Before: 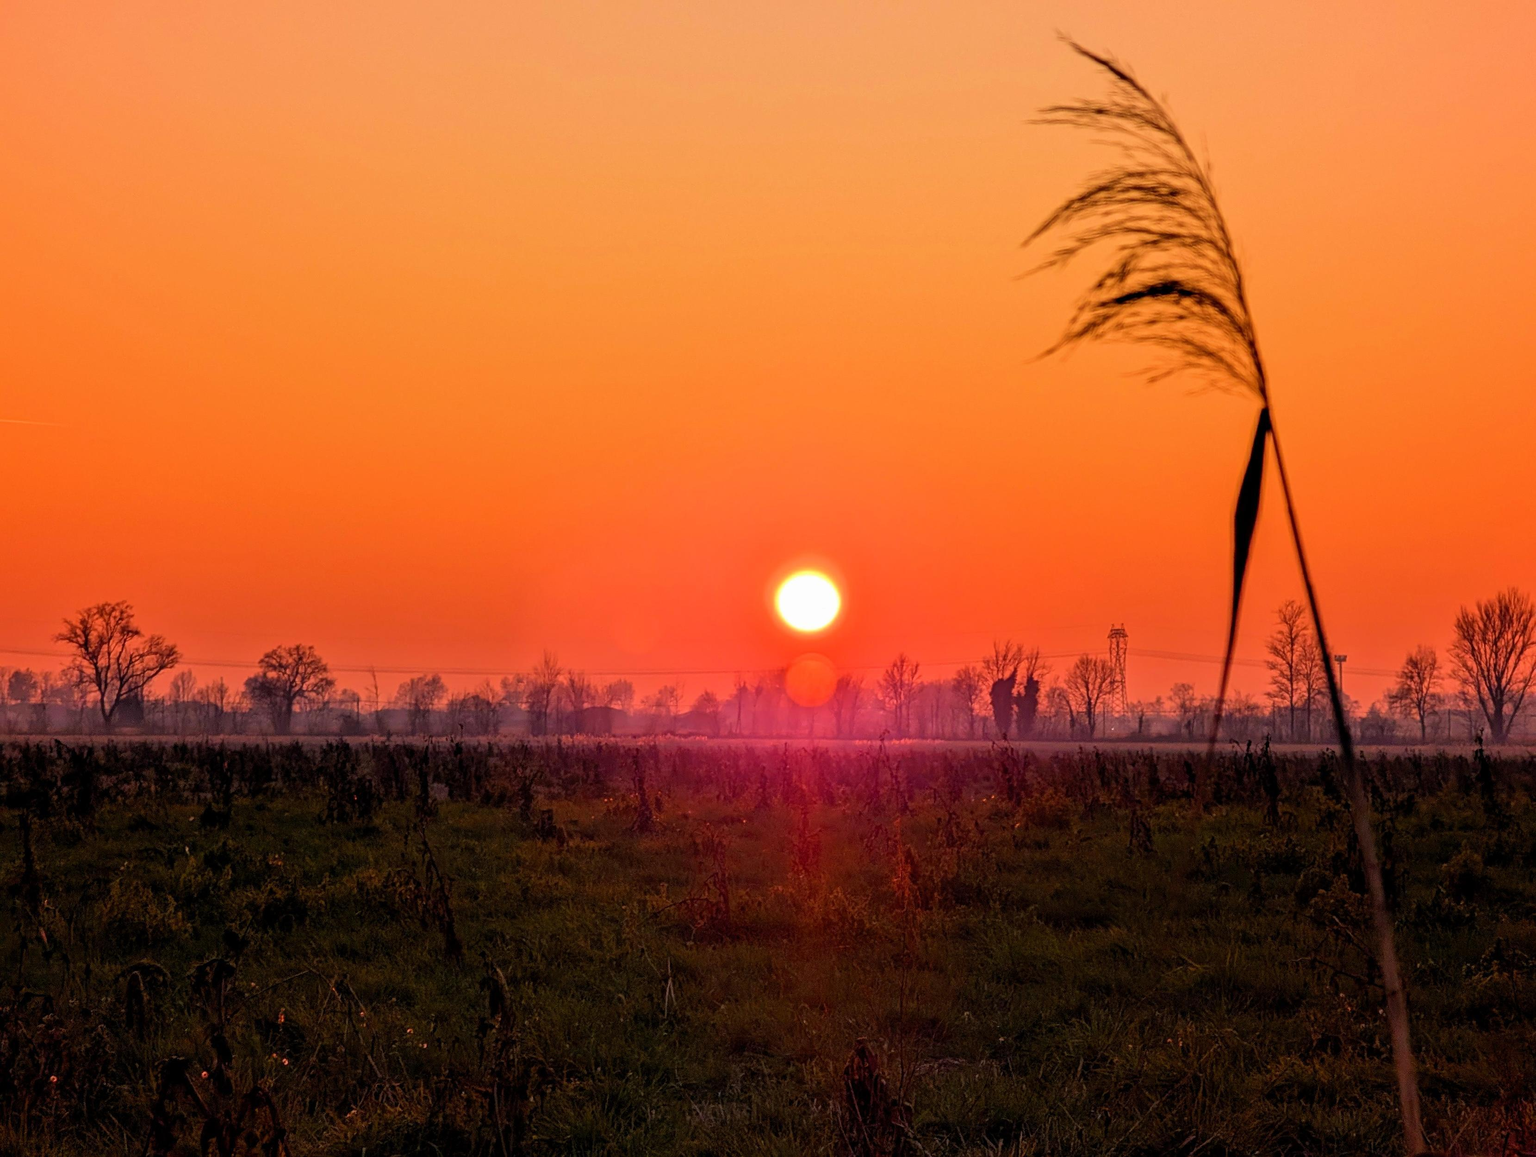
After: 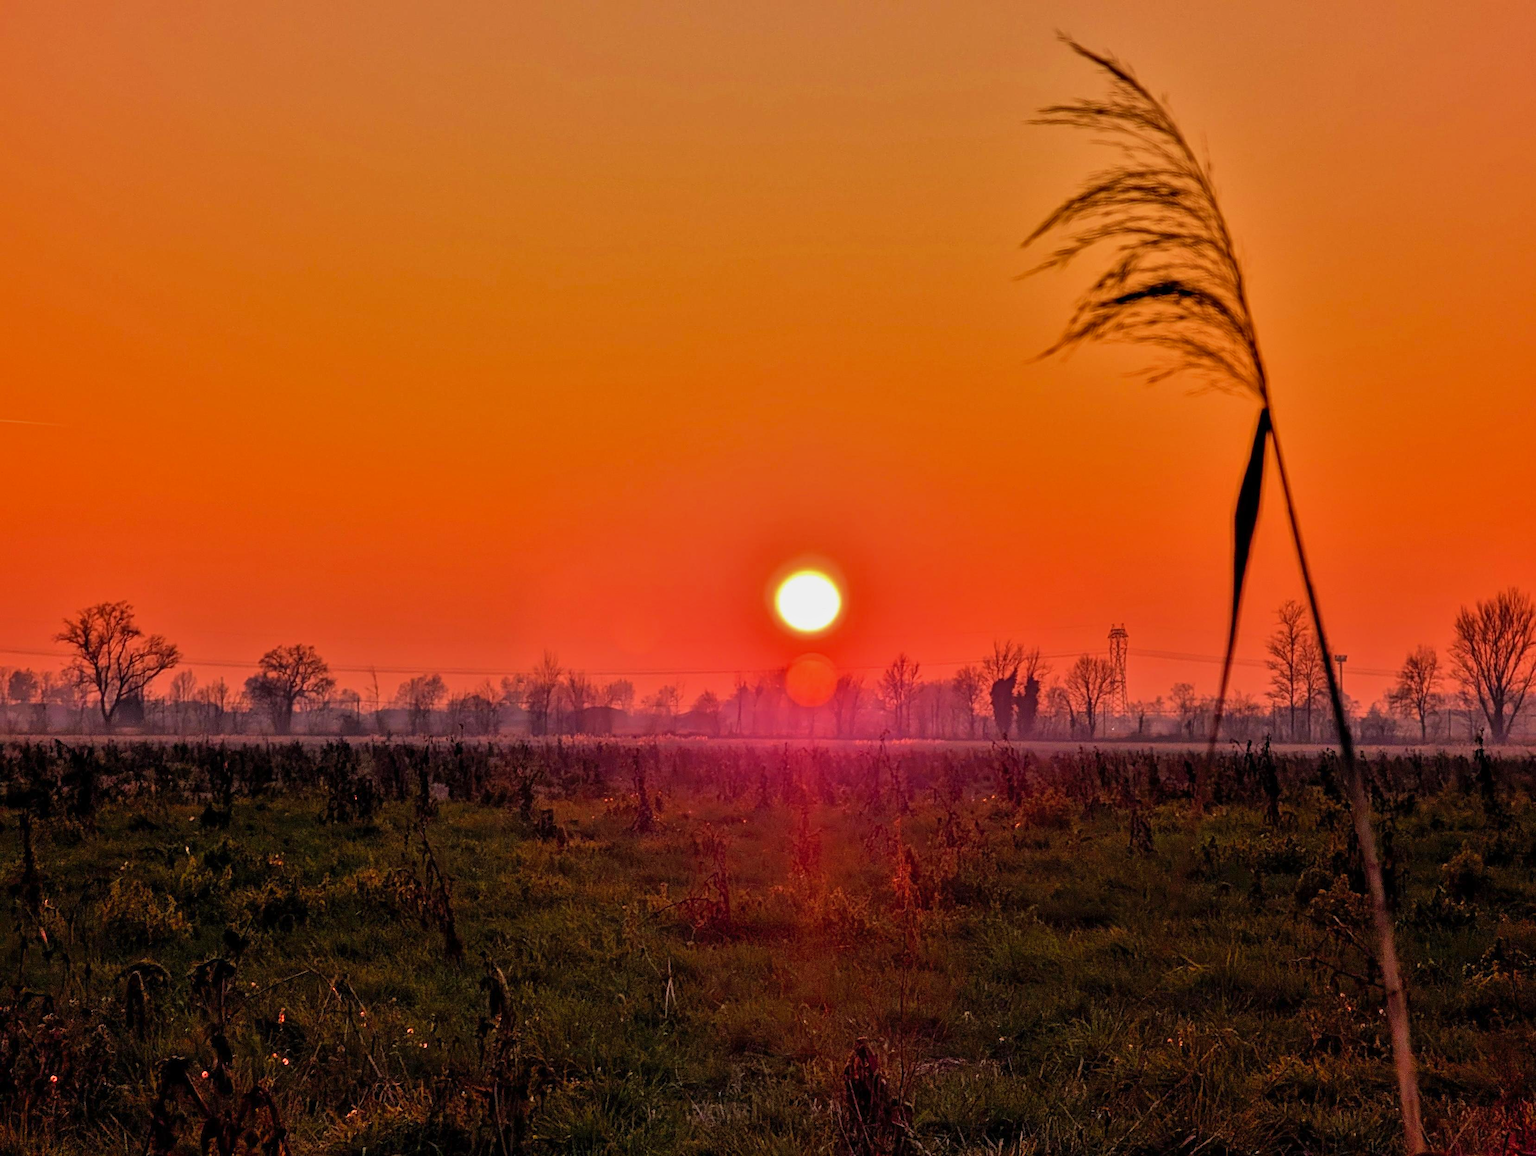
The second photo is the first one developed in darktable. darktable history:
shadows and highlights: white point adjustment -3.8, highlights -63.51, soften with gaussian
